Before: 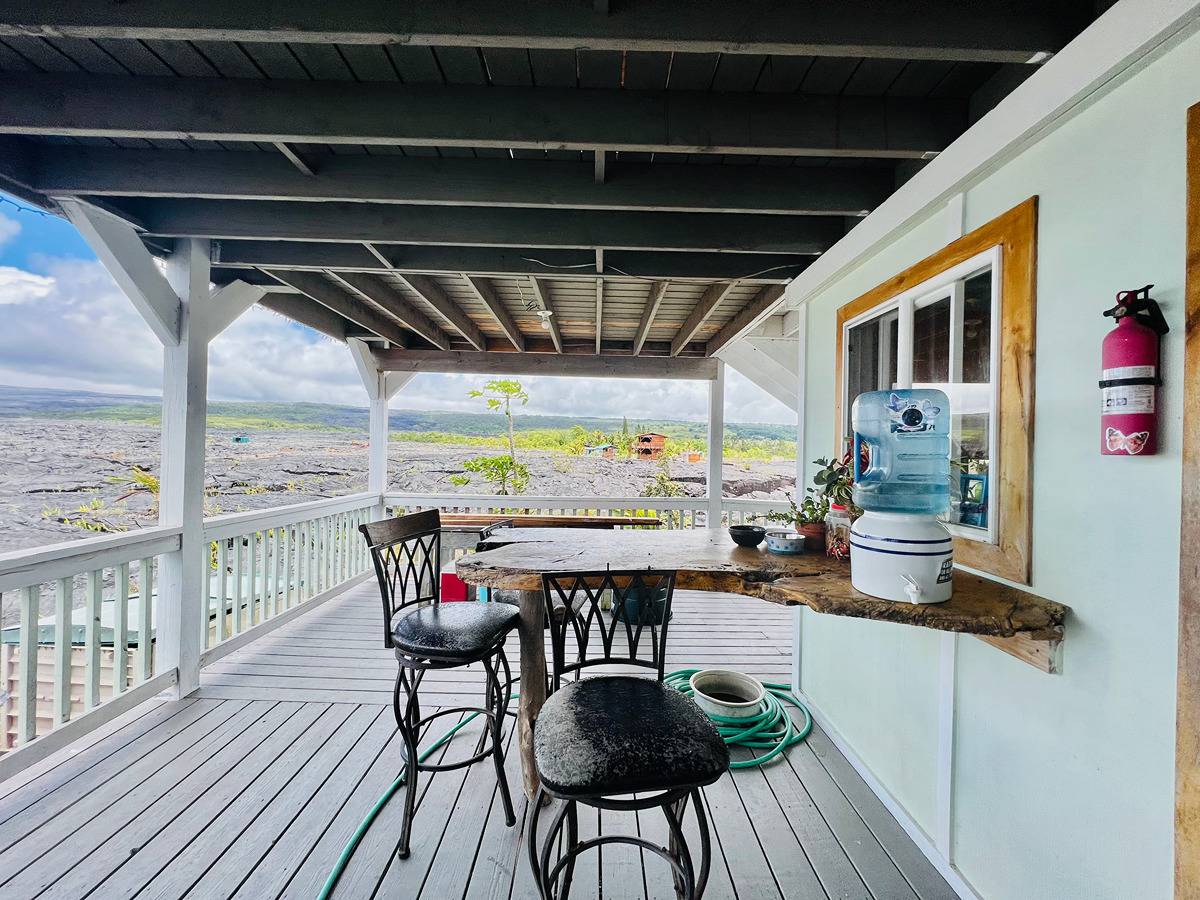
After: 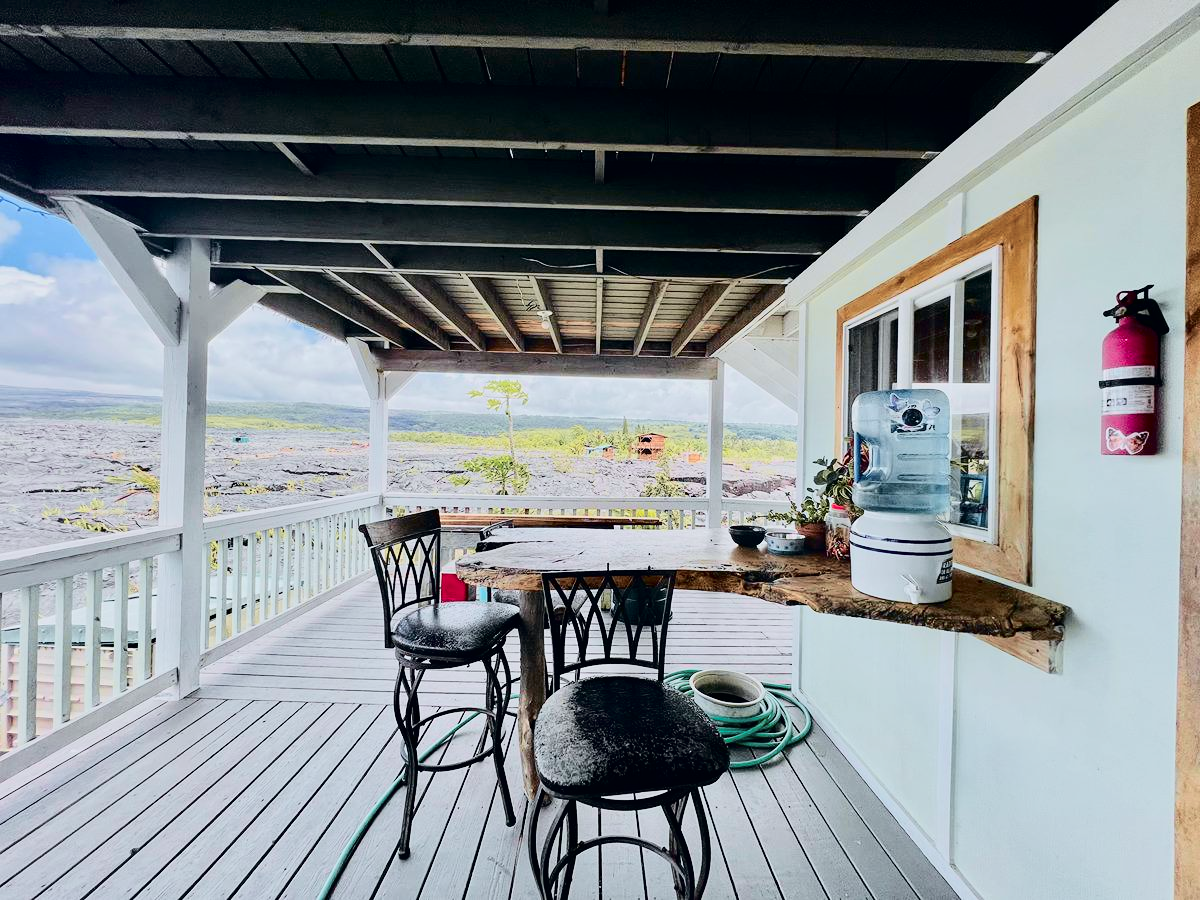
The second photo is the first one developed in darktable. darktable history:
tone curve: curves: ch0 [(0, 0) (0.049, 0.01) (0.154, 0.081) (0.491, 0.56) (0.739, 0.794) (0.992, 0.937)]; ch1 [(0, 0) (0.172, 0.123) (0.317, 0.272) (0.401, 0.422) (0.499, 0.497) (0.531, 0.54) (0.615, 0.603) (0.741, 0.783) (1, 1)]; ch2 [(0, 0) (0.411, 0.424) (0.462, 0.464) (0.502, 0.489) (0.544, 0.551) (0.686, 0.638) (1, 1)], color space Lab, independent channels, preserve colors none
